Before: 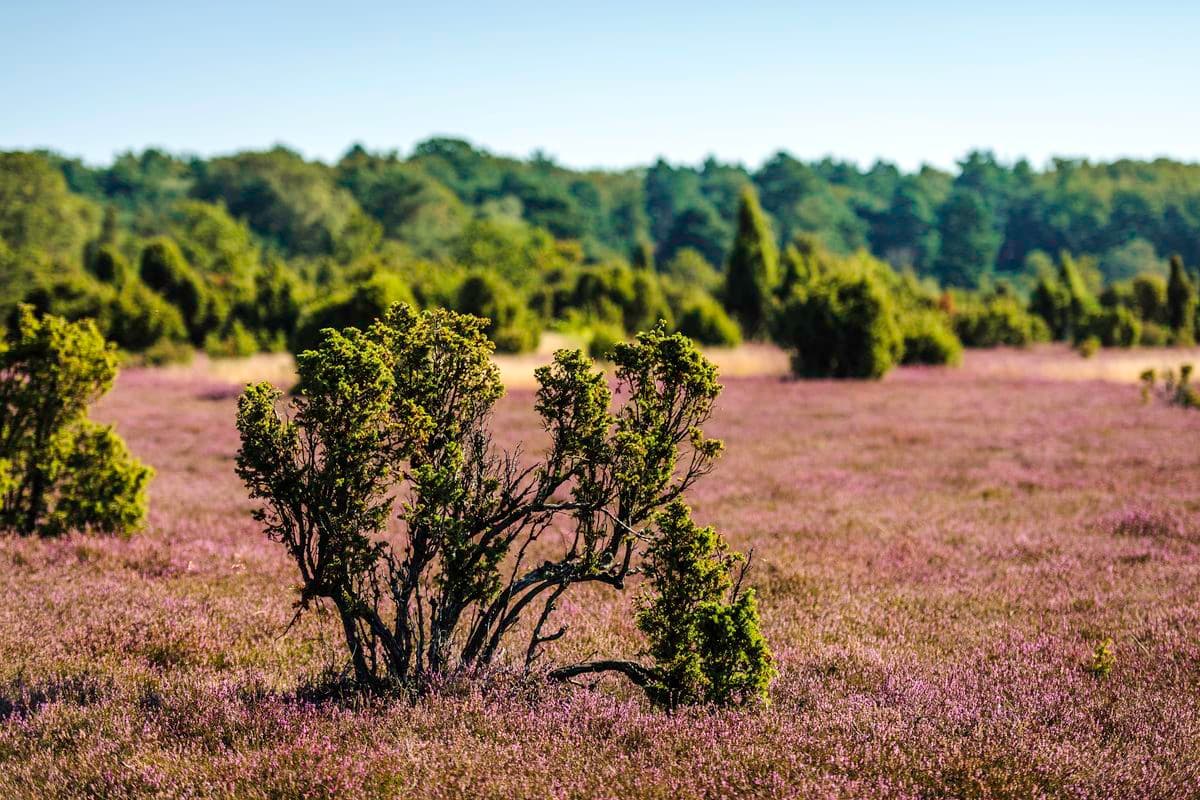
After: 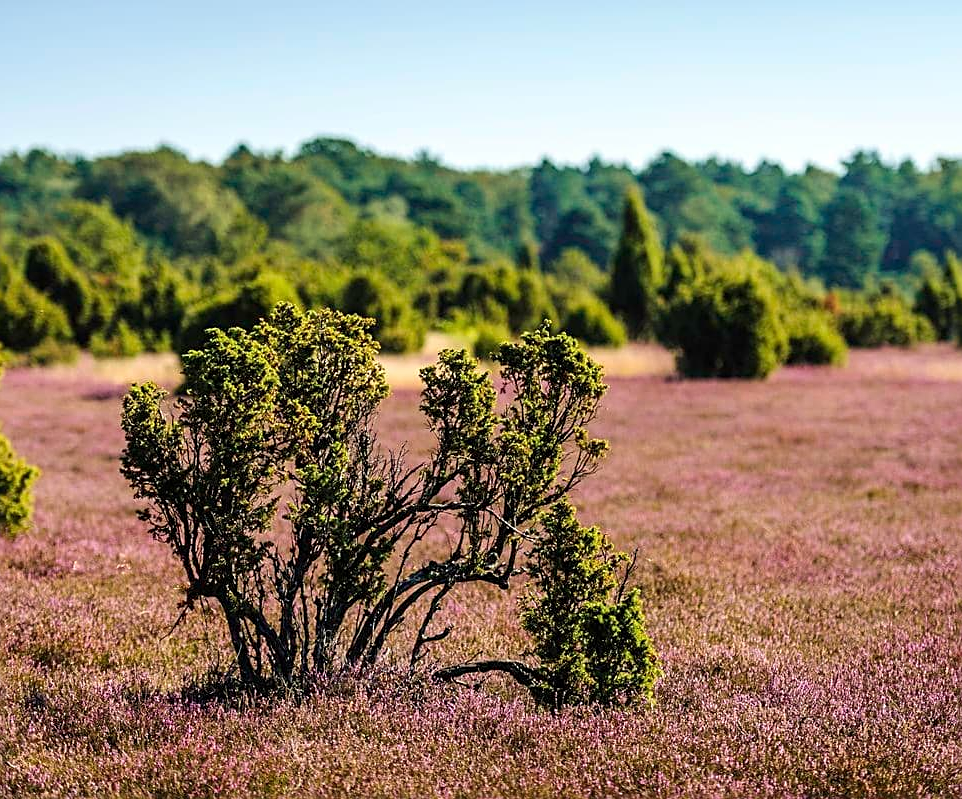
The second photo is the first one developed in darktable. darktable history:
sharpen: on, module defaults
crop and rotate: left 9.585%, right 10.197%
